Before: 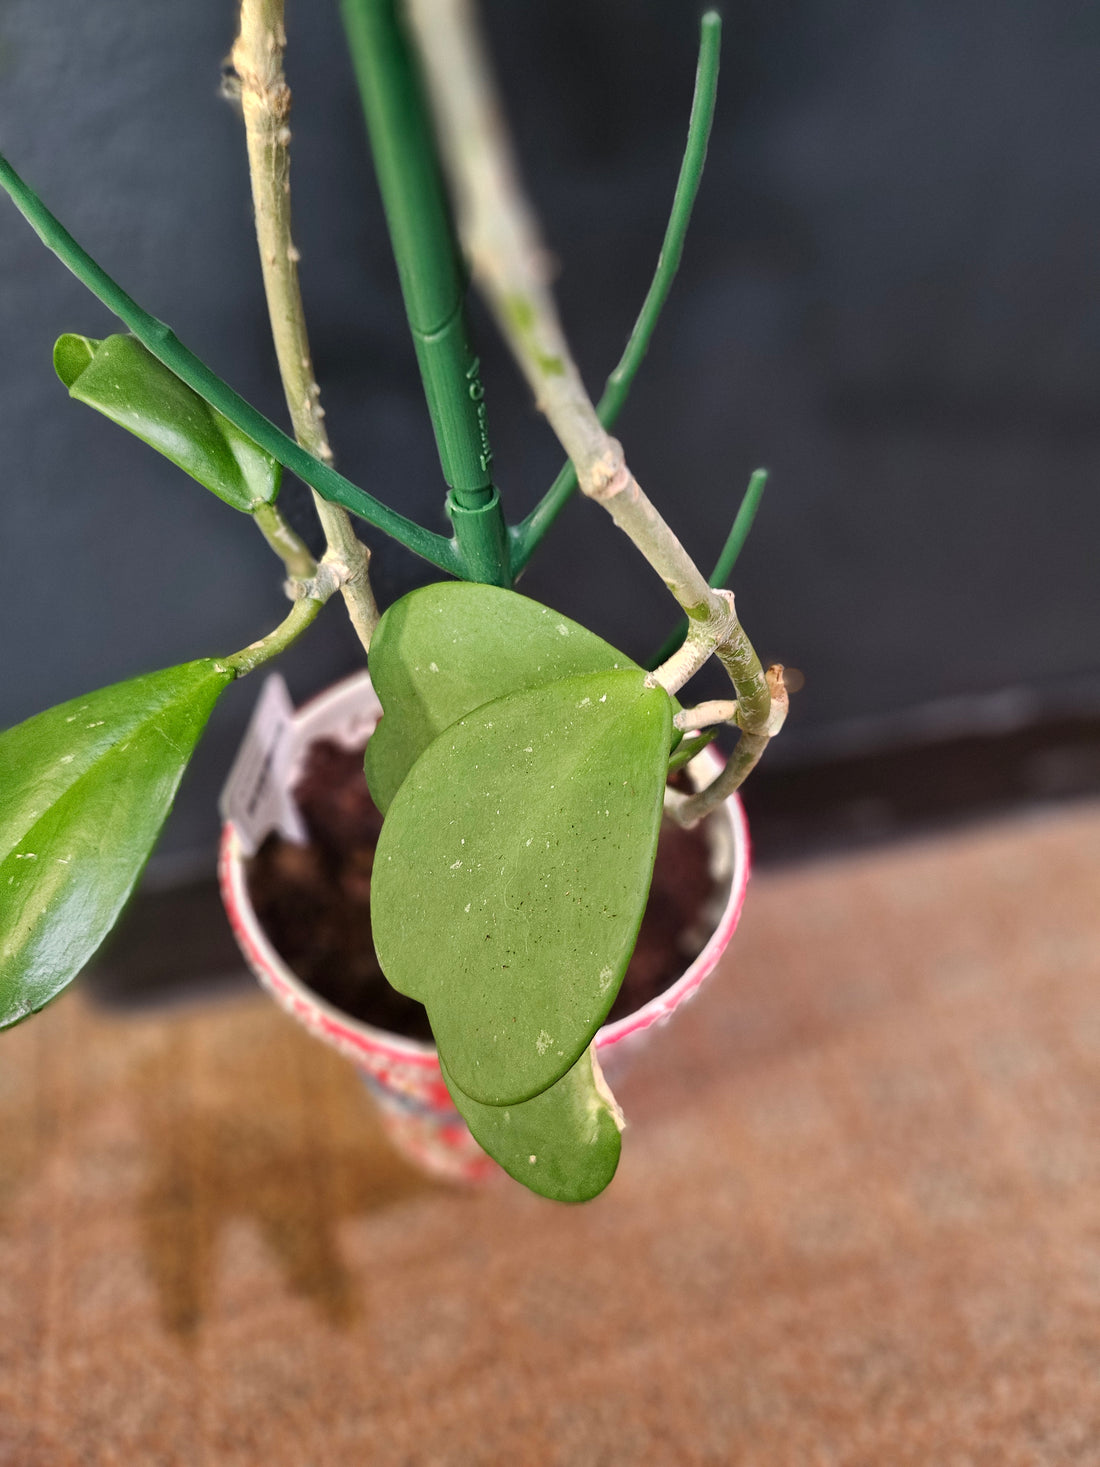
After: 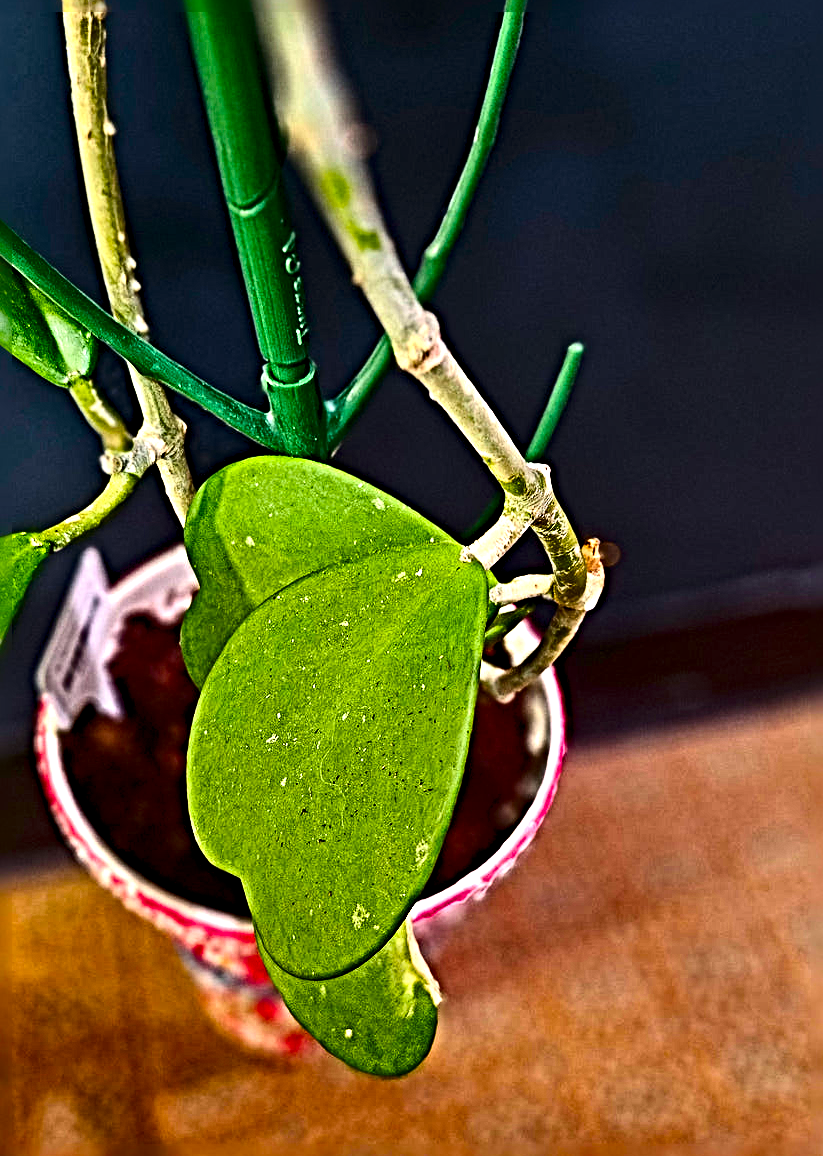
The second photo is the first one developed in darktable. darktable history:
tone equalizer: on, module defaults
sharpen: radius 6.3, amount 1.8, threshold 0
haze removal: compatibility mode true, adaptive false
color balance rgb: perceptual saturation grading › global saturation 30%, global vibrance 30%
crop: left 16.768%, top 8.653%, right 8.362%, bottom 12.485%
contrast brightness saturation: contrast 0.21, brightness -0.11, saturation 0.21
